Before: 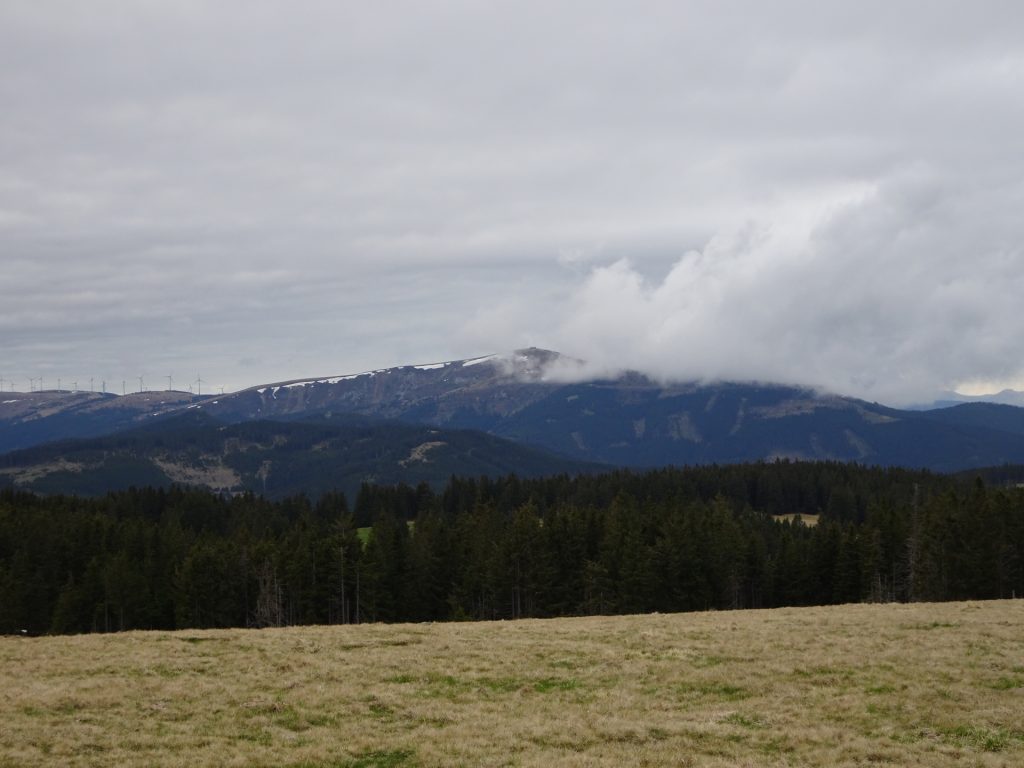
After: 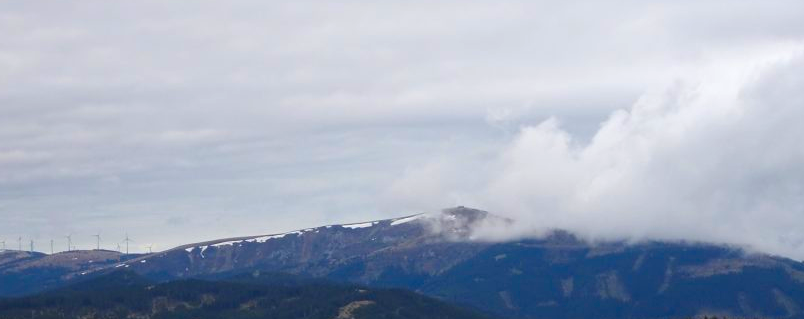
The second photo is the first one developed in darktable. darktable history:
color balance rgb: linear chroma grading › global chroma 15%, perceptual saturation grading › global saturation 30%
crop: left 7.036%, top 18.398%, right 14.379%, bottom 40.043%
exposure: exposure 0.29 EV, compensate highlight preservation false
